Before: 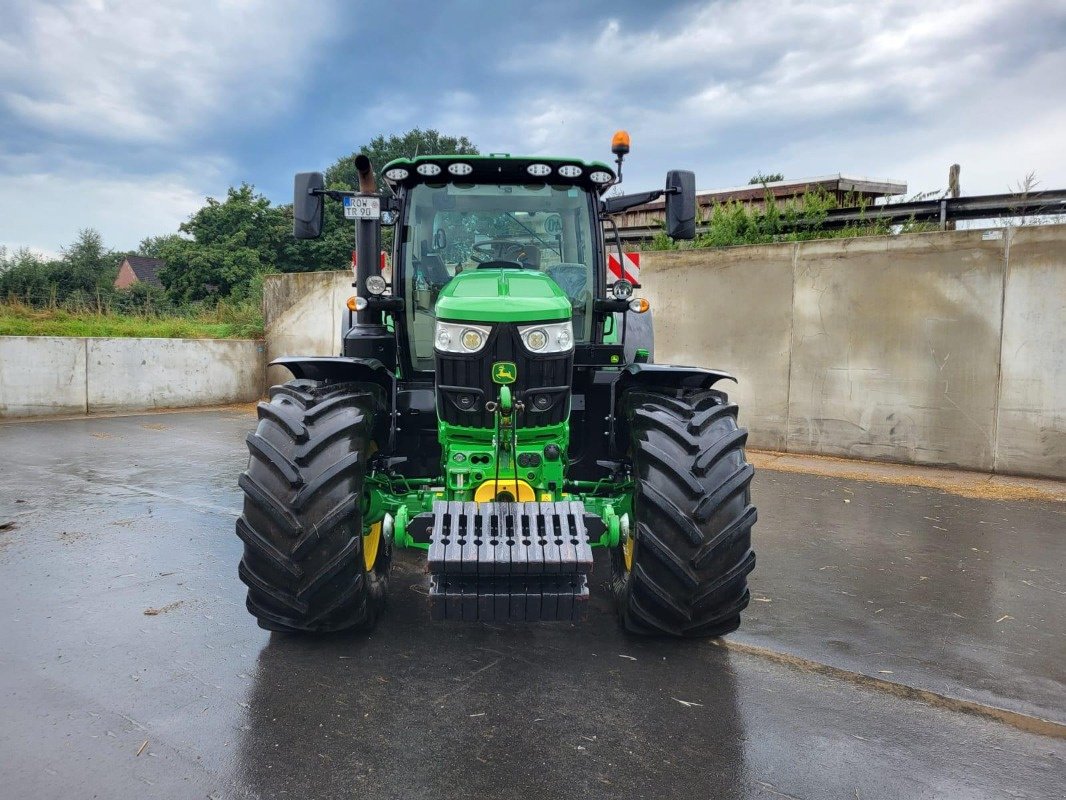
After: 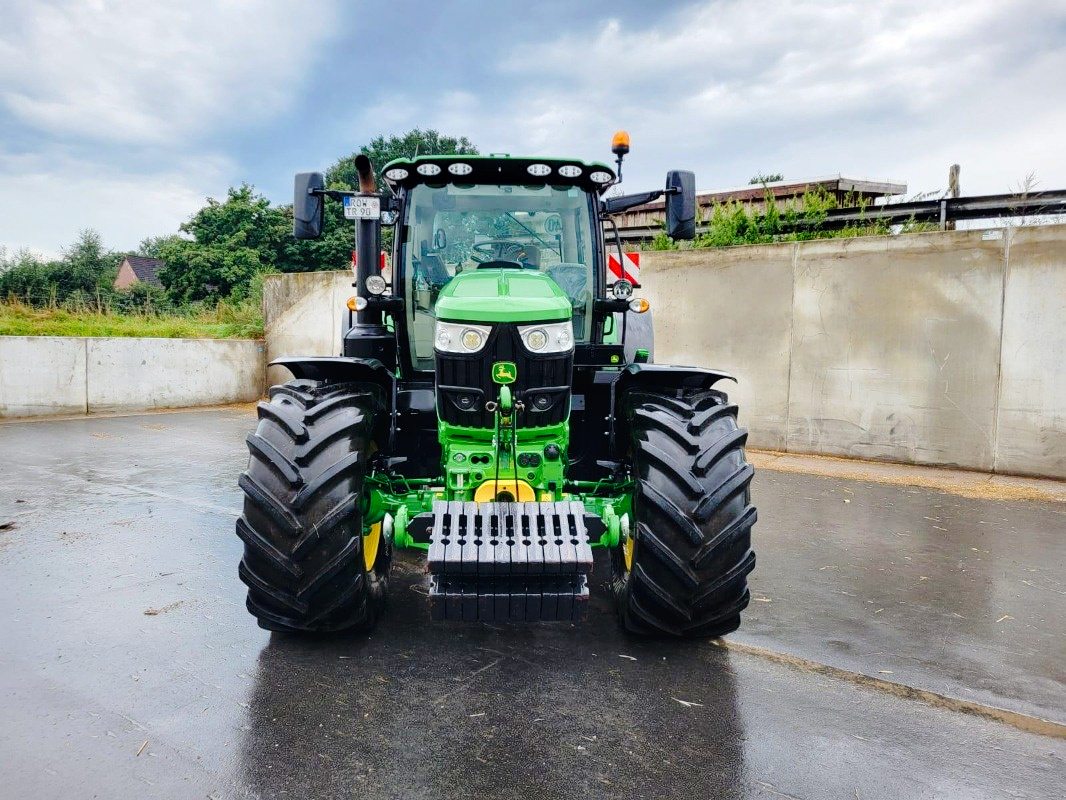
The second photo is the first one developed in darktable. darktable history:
tone curve: curves: ch0 [(0, 0) (0.003, 0.001) (0.011, 0.006) (0.025, 0.012) (0.044, 0.018) (0.069, 0.025) (0.1, 0.045) (0.136, 0.074) (0.177, 0.124) (0.224, 0.196) (0.277, 0.289) (0.335, 0.396) (0.399, 0.495) (0.468, 0.585) (0.543, 0.663) (0.623, 0.728) (0.709, 0.808) (0.801, 0.87) (0.898, 0.932) (1, 1)], preserve colors none
